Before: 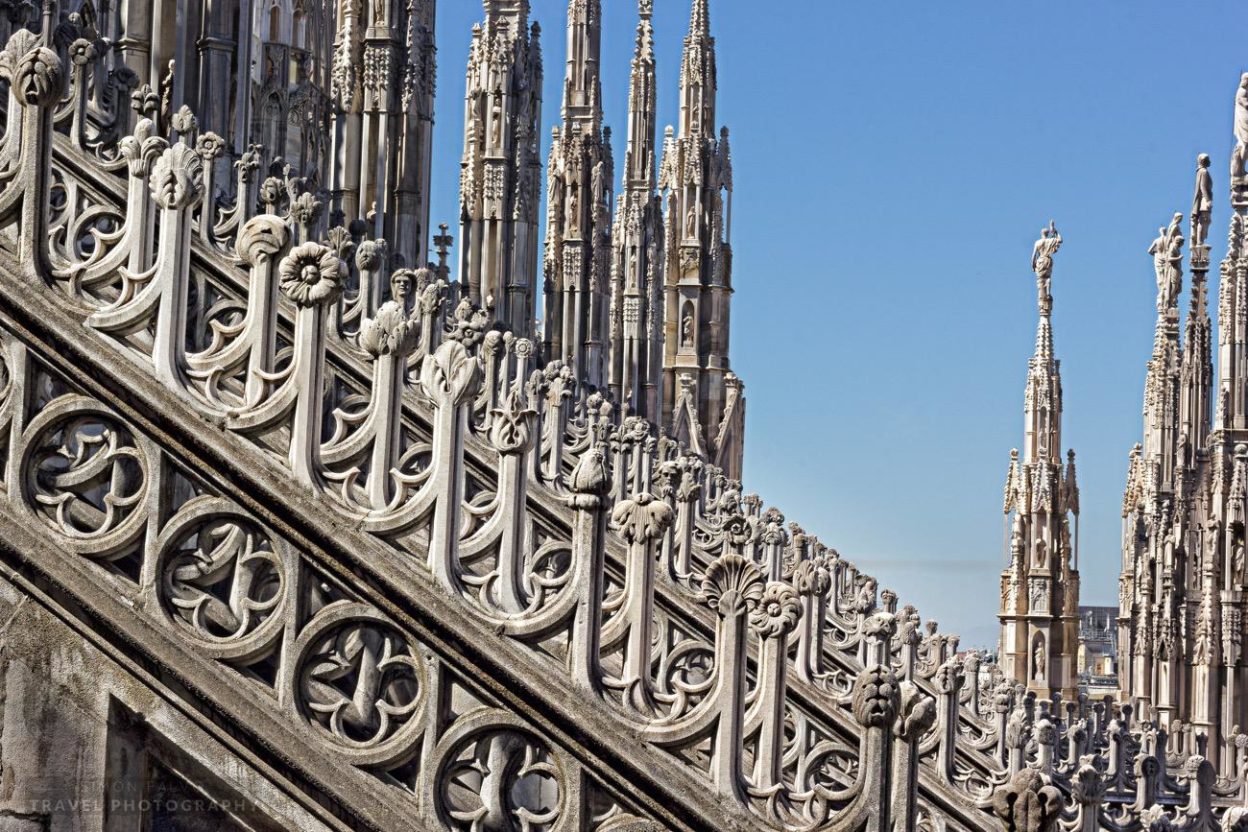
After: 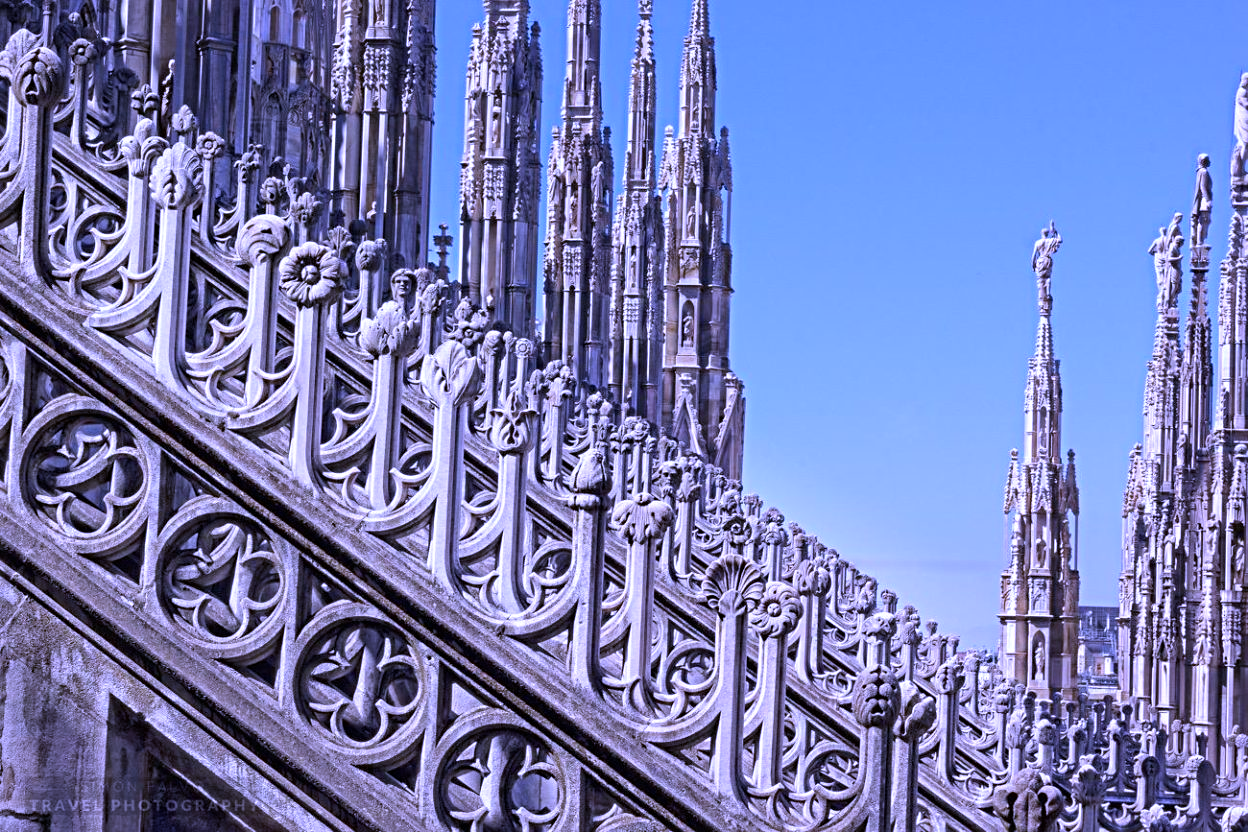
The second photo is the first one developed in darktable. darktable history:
white balance: red 0.98, blue 1.61
sharpen: amount 0.2
